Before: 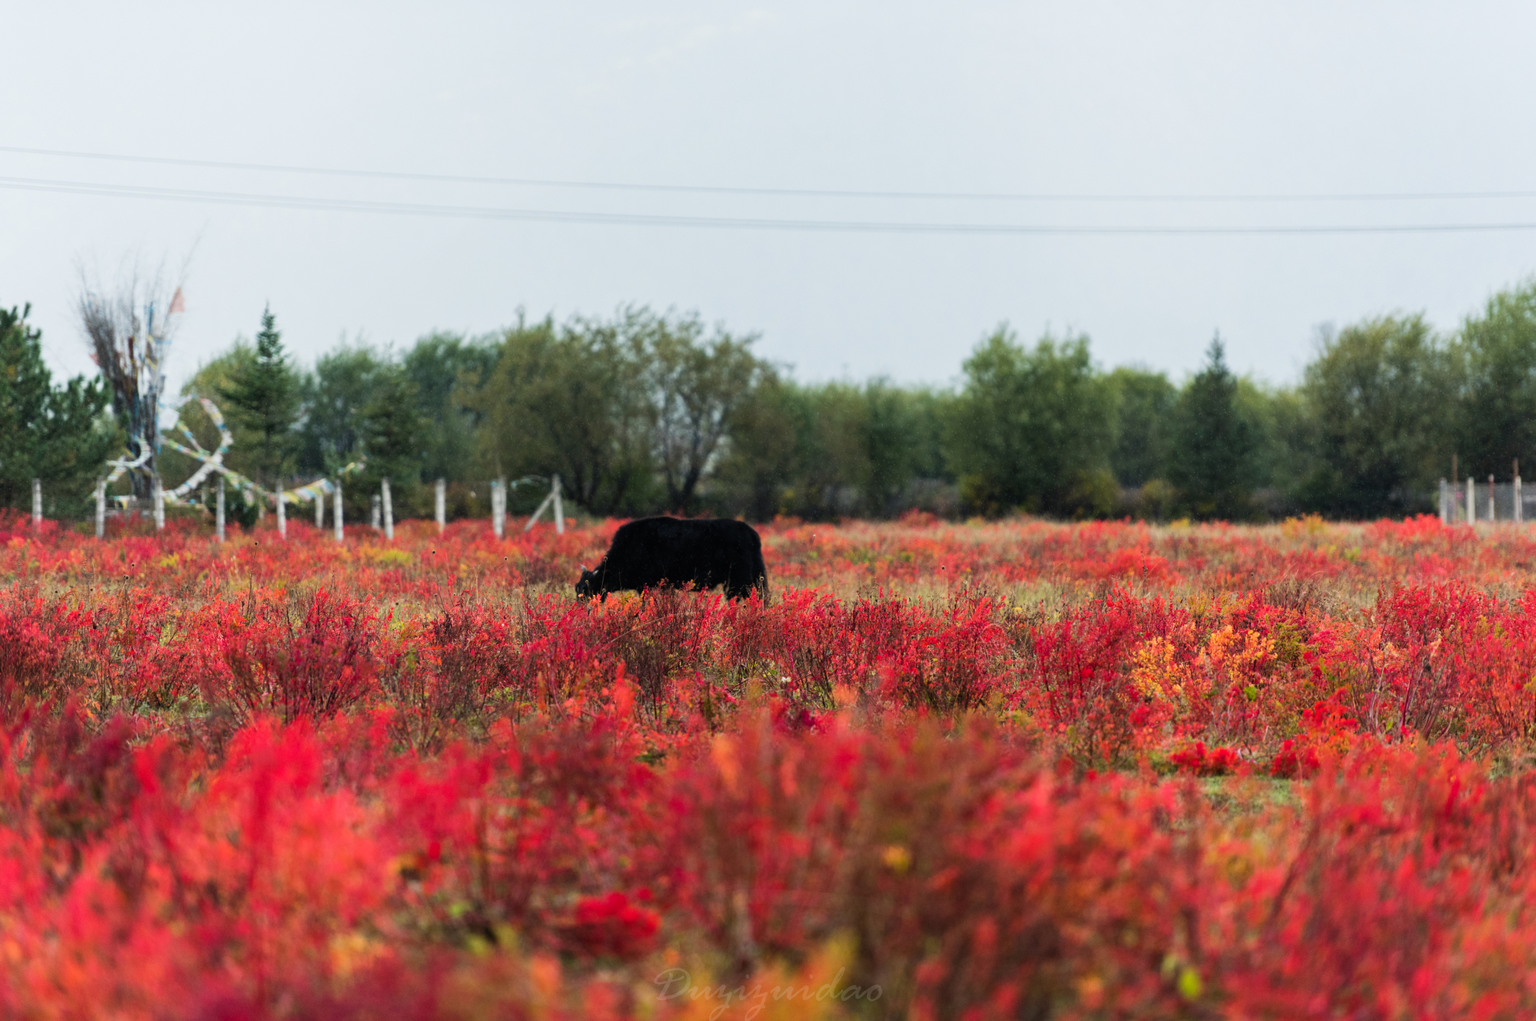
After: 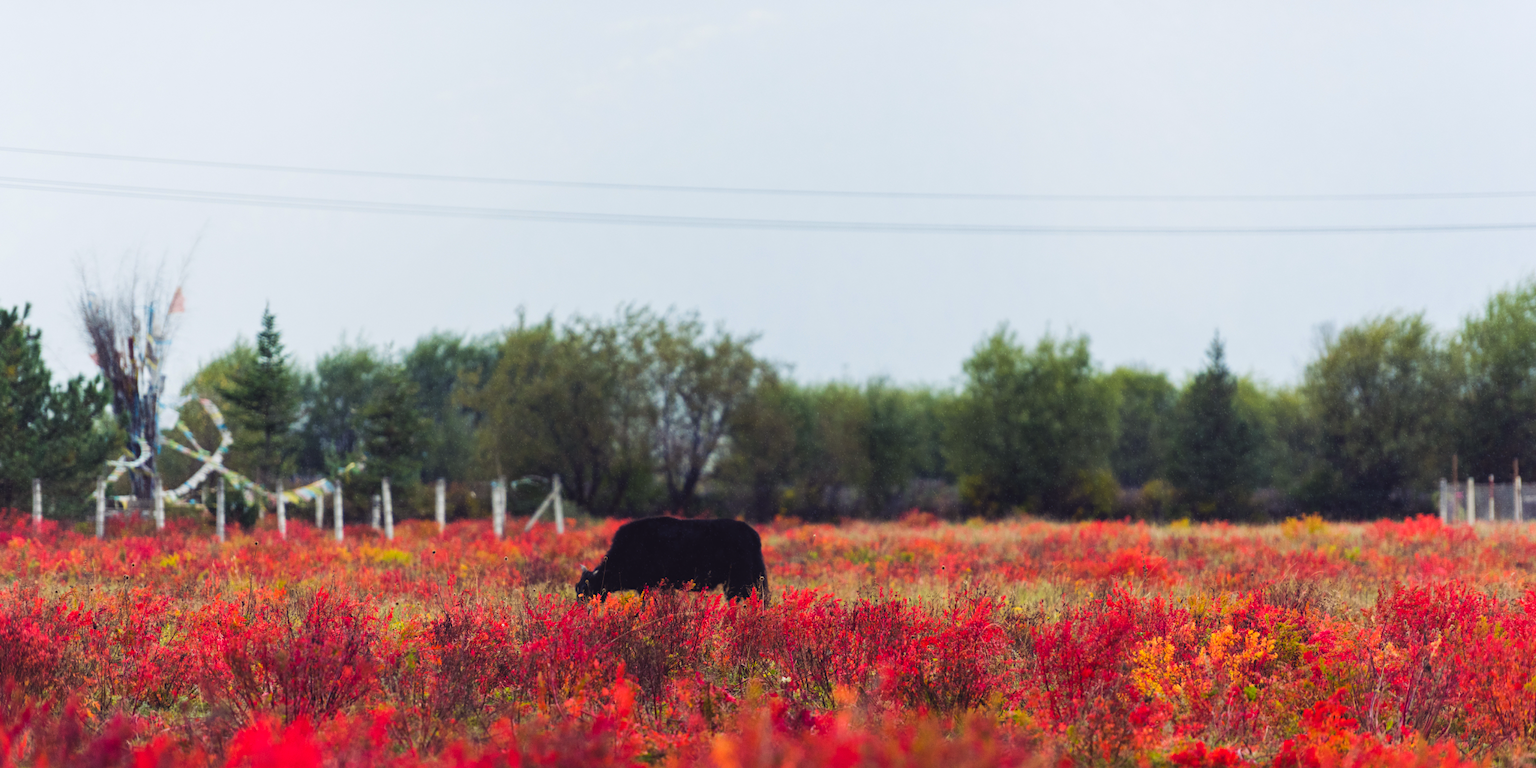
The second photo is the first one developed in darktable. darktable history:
crop: bottom 24.655%
color balance rgb: shadows lift › luminance -21.384%, shadows lift › chroma 9.172%, shadows lift › hue 285.54°, power › hue 60.86°, highlights gain › chroma 0.263%, highlights gain › hue 332.94°, global offset › luminance 0.672%, linear chroma grading › global chroma 14.597%, perceptual saturation grading › global saturation 0.912%, global vibrance 20%
